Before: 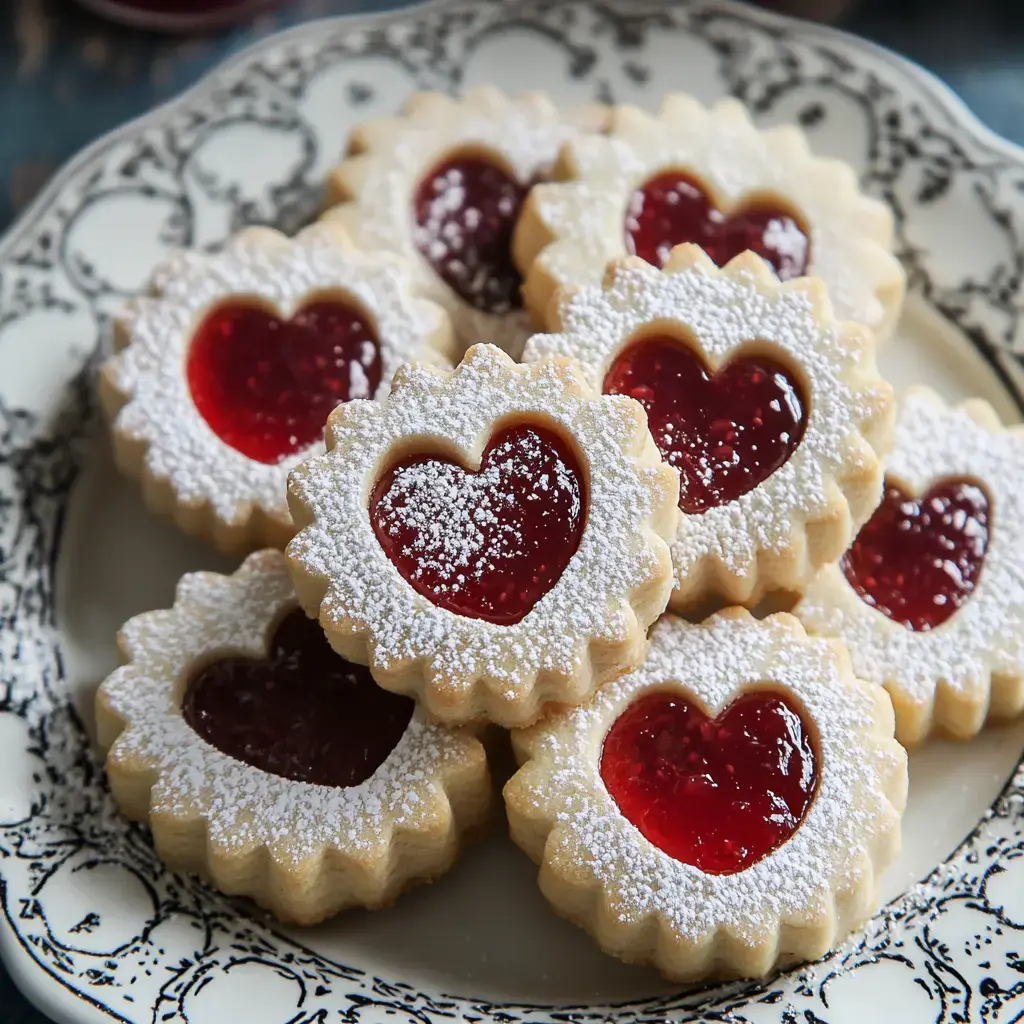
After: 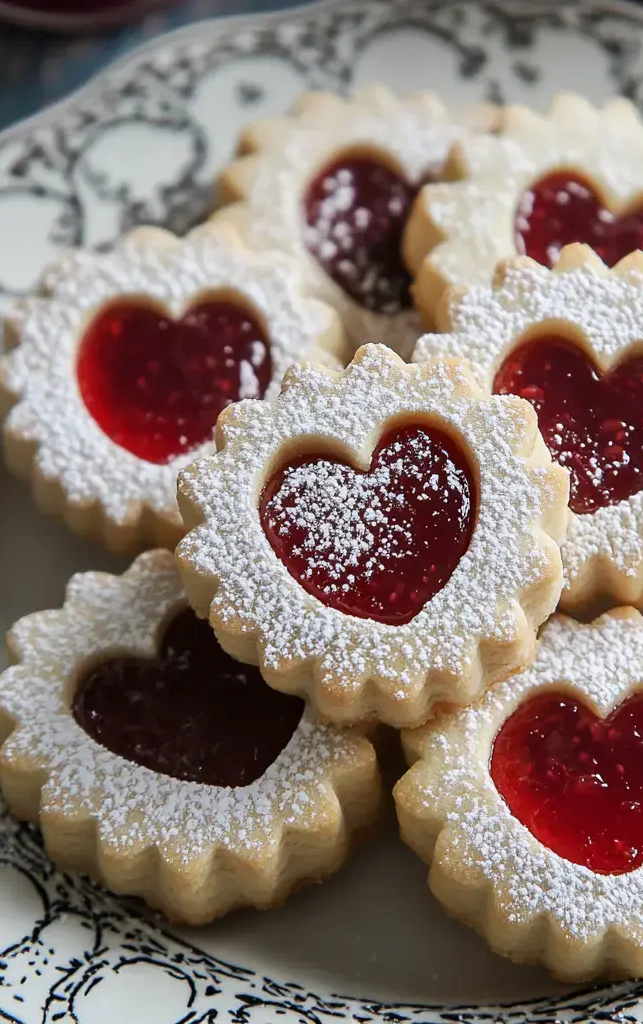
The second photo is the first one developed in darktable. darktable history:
crop: left 10.783%, right 26.374%
